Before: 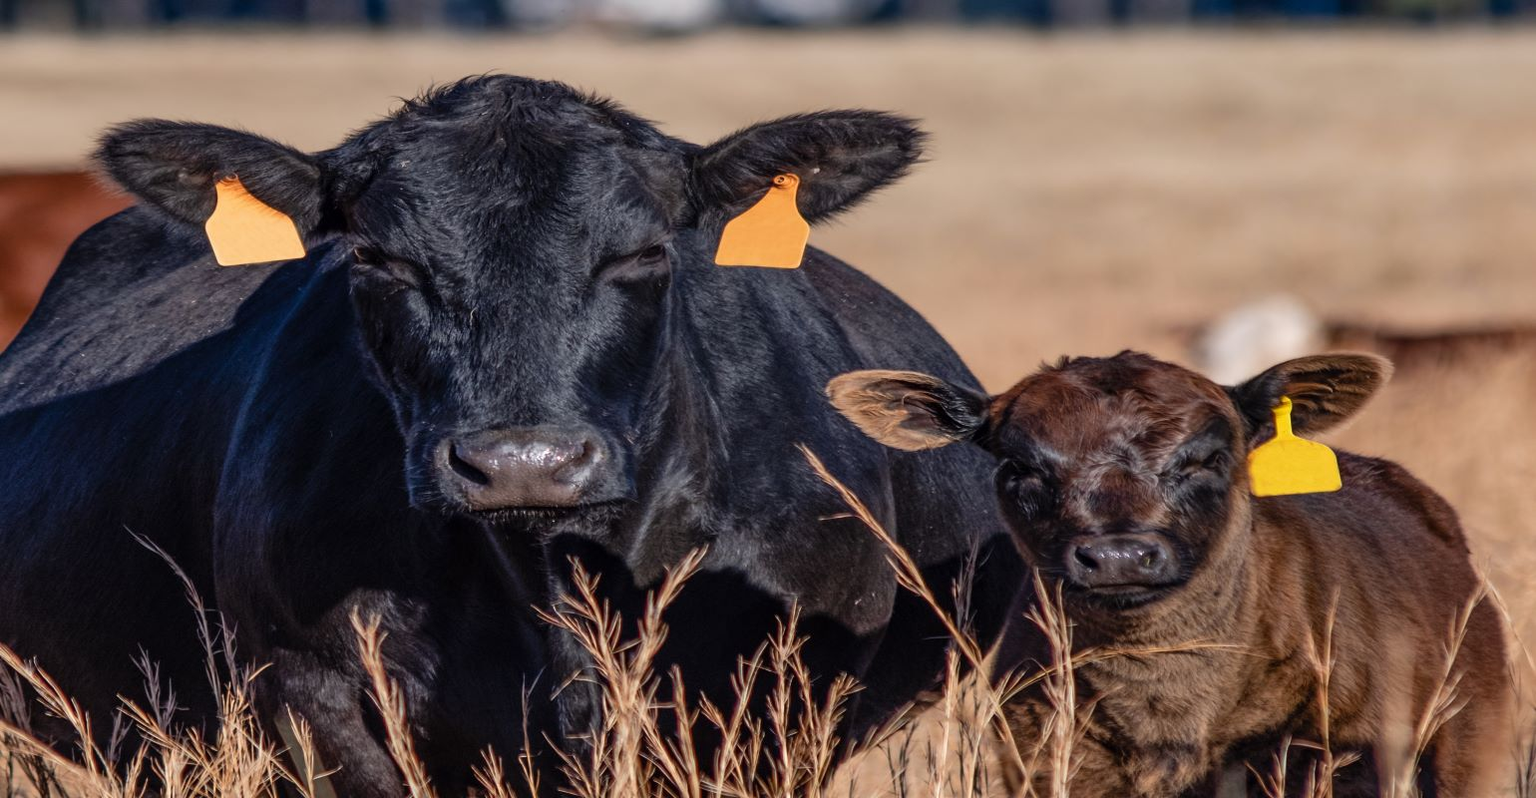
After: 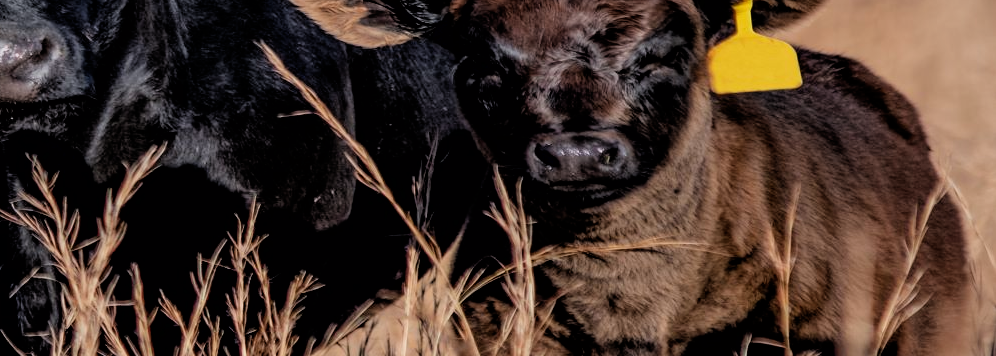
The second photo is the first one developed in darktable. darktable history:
crop and rotate: left 35.31%, top 50.59%, bottom 4.805%
filmic rgb: black relative exposure -3.89 EV, white relative exposure 3.49 EV, hardness 2.65, contrast 1.104, color science v6 (2022)
vignetting: fall-off radius 82.7%, brightness -0.22
